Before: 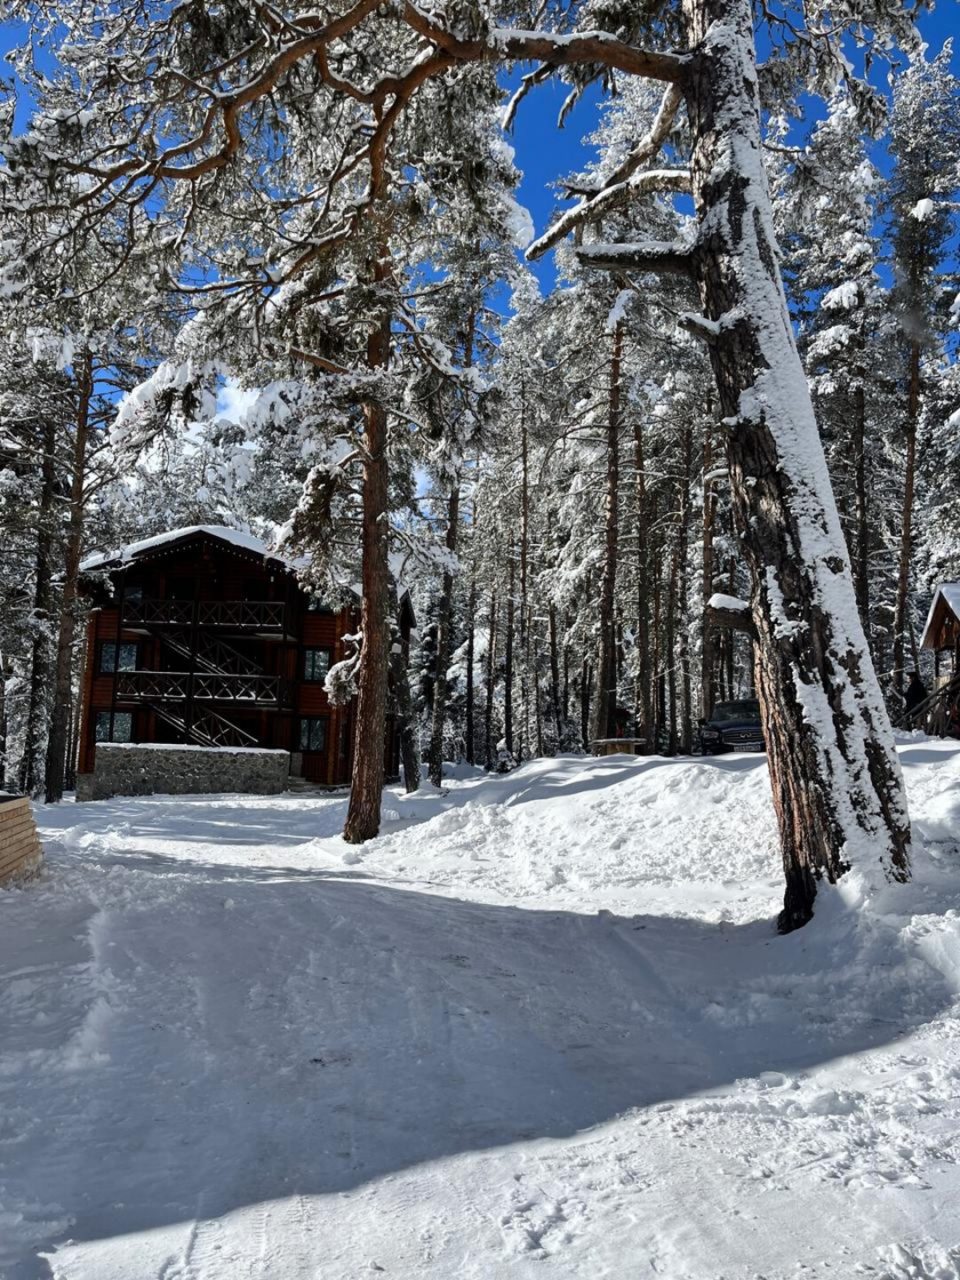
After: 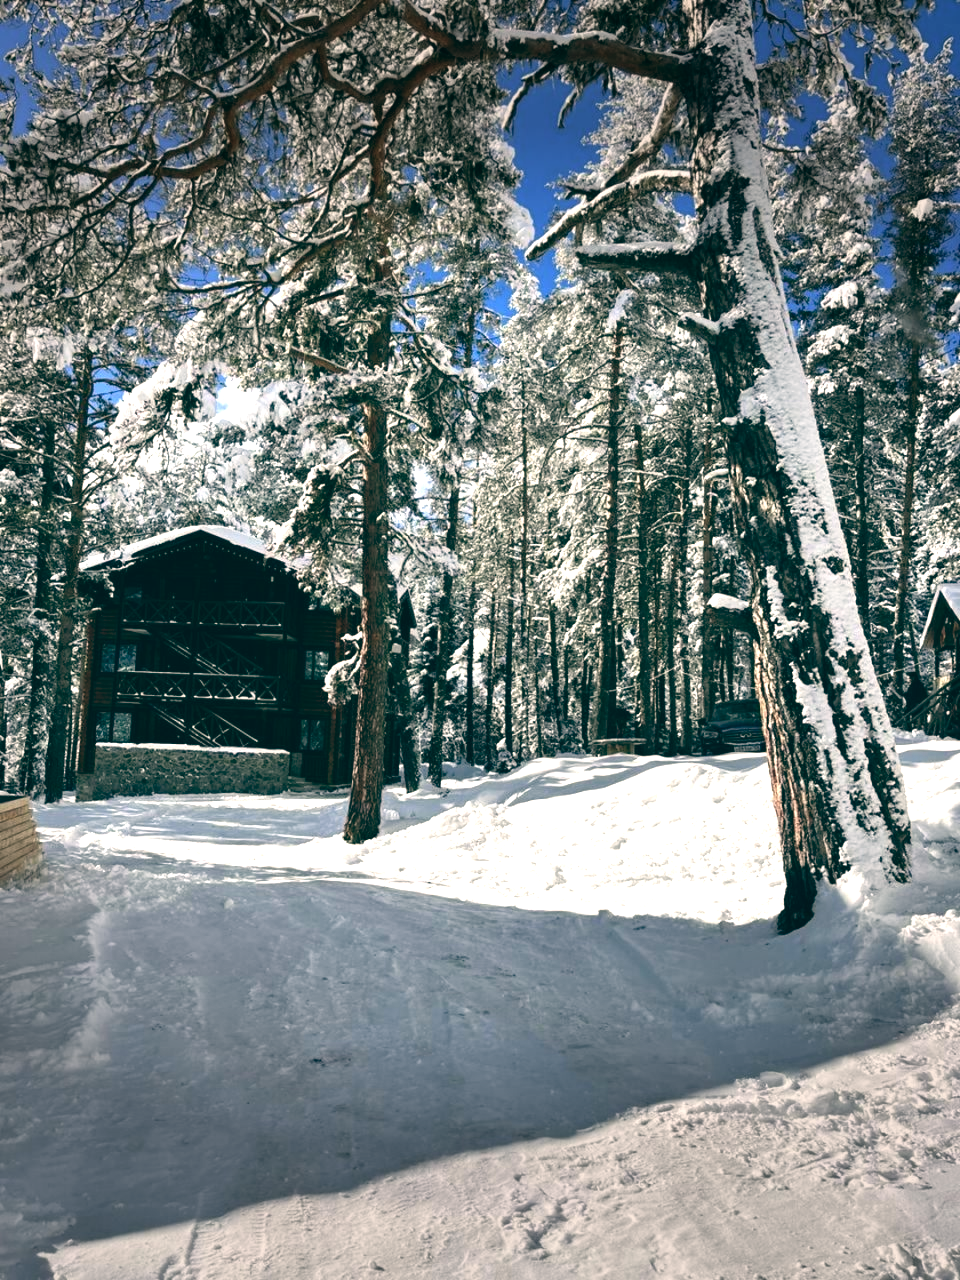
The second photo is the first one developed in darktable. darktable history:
color balance: lift [1.005, 0.99, 1.007, 1.01], gamma [1, 0.979, 1.011, 1.021], gain [0.923, 1.098, 1.025, 0.902], input saturation 90.45%, contrast 7.73%, output saturation 105.91%
vignetting: fall-off start 70.97%, brightness -0.584, saturation -0.118, width/height ratio 1.333
exposure: black level correction 0, exposure 0.9 EV, compensate highlight preservation false
